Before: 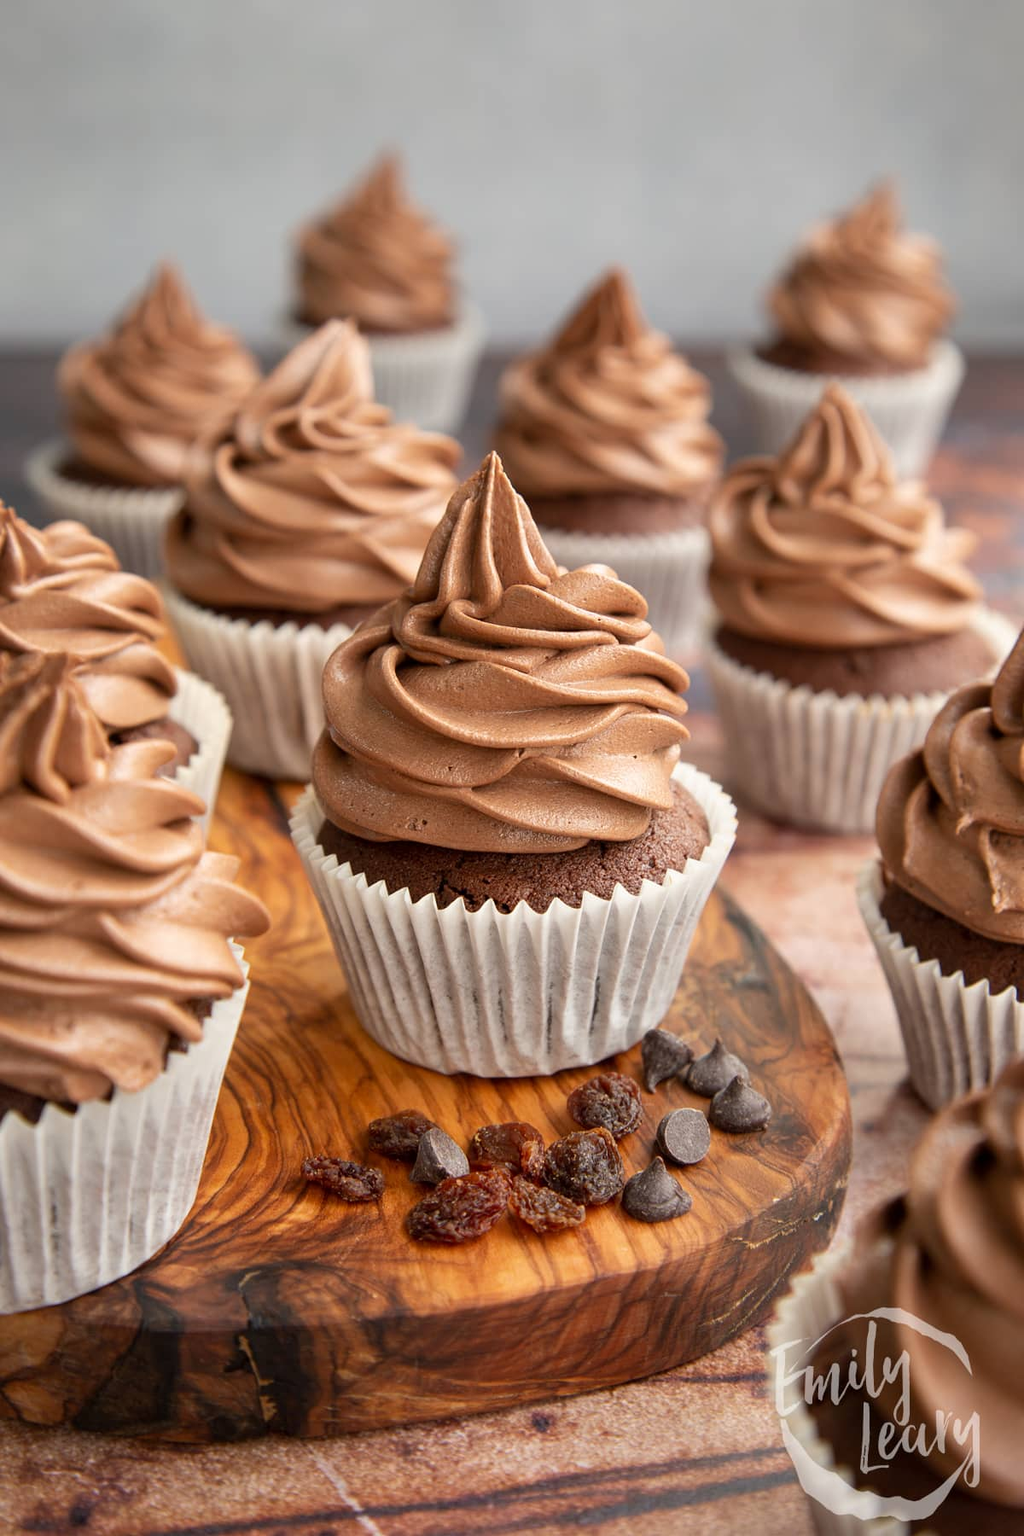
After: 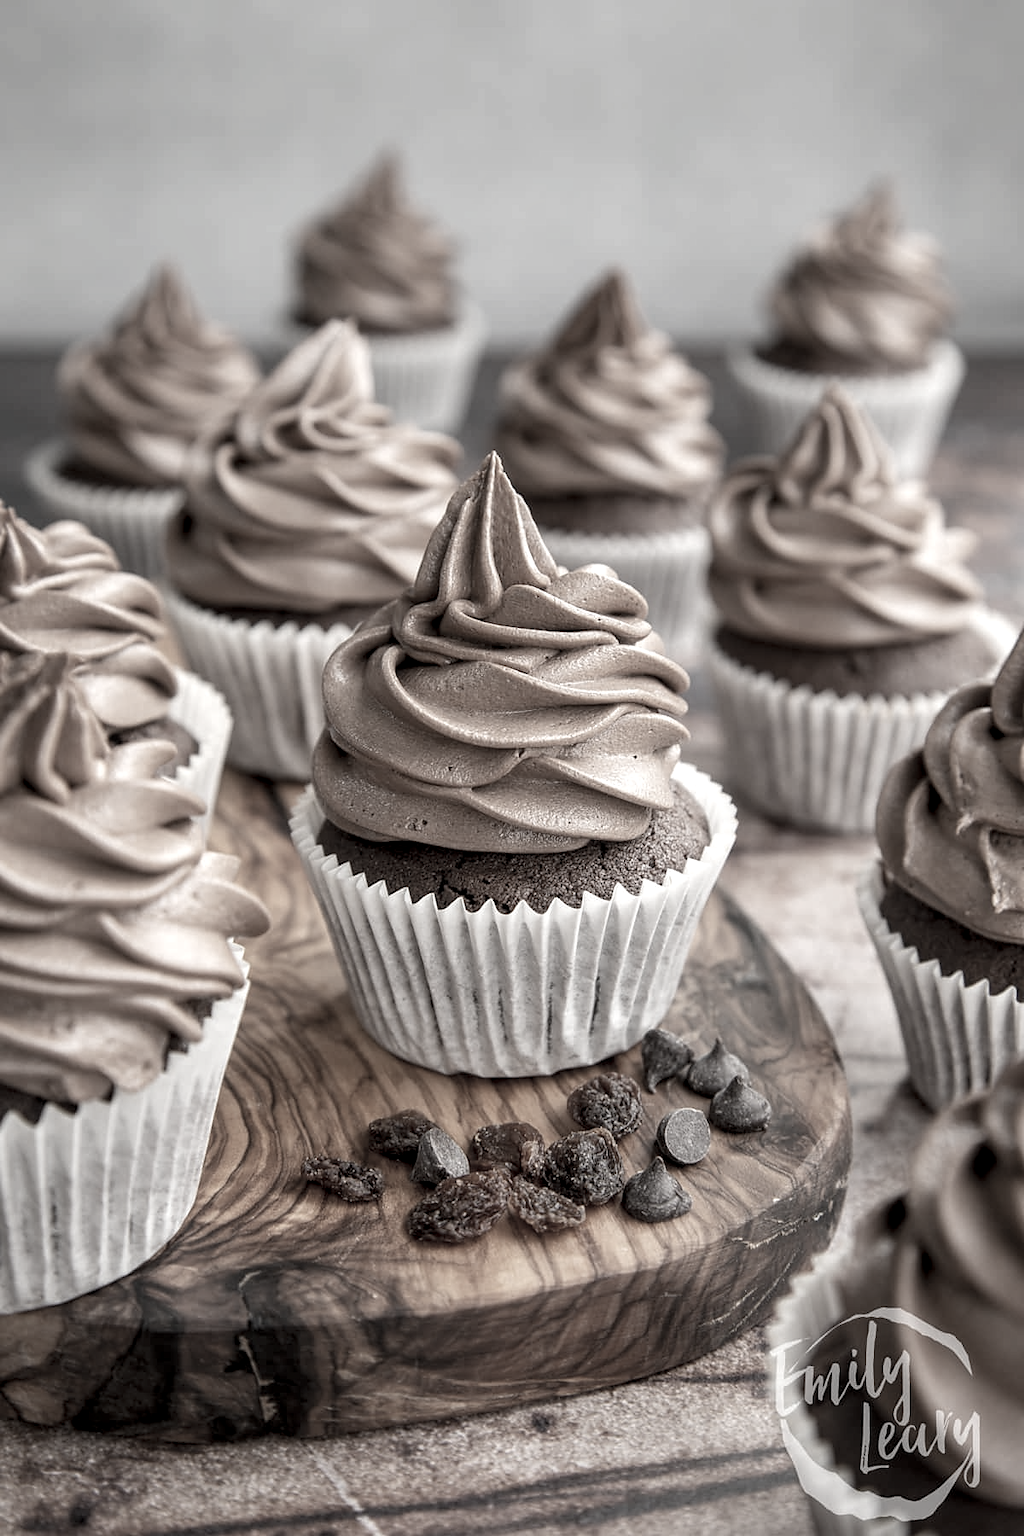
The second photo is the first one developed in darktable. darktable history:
exposure: exposure 0.076 EV, compensate highlight preservation false
tone equalizer: on, module defaults
local contrast: detail 130%
color correction: highlights b* 0.052, saturation 0.198
sharpen: radius 1.509, amount 0.371, threshold 1.248
